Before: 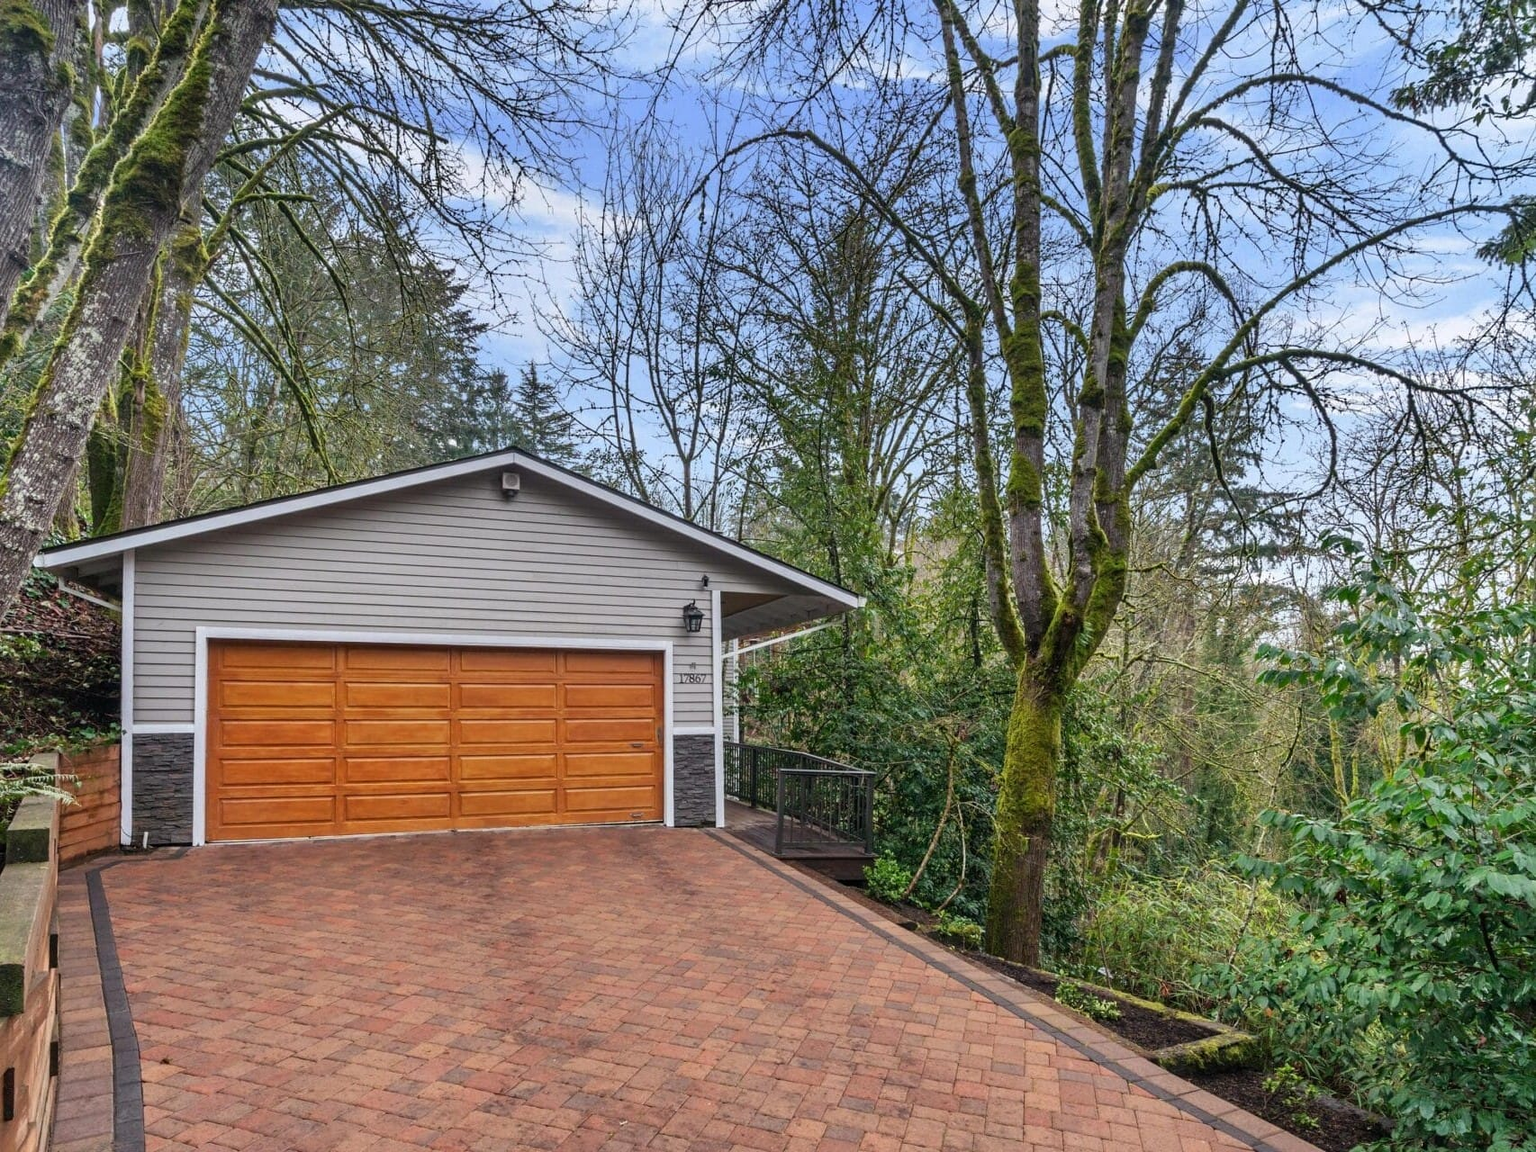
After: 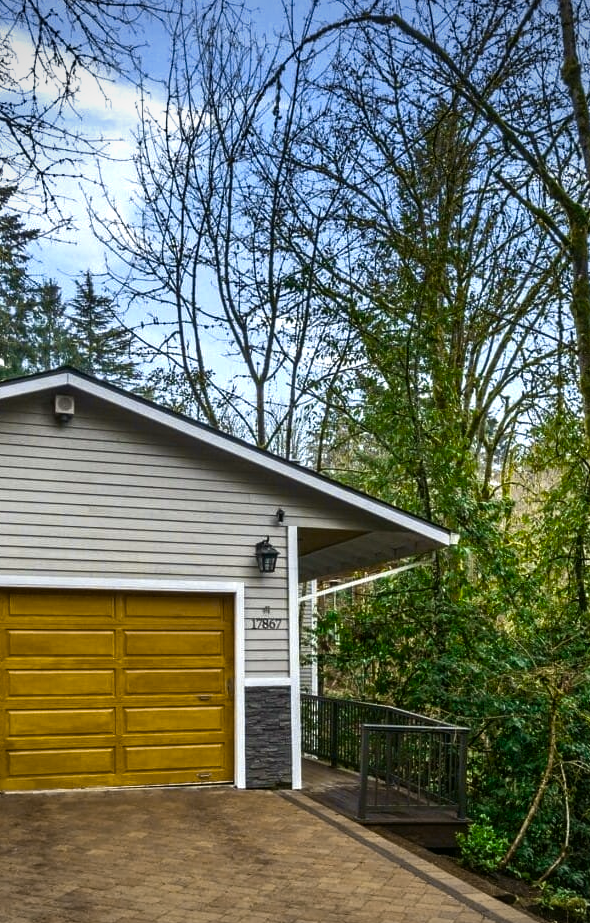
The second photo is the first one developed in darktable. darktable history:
vignetting: brightness -0.428, saturation -0.189, width/height ratio 1.097
crop and rotate: left 29.501%, top 10.226%, right 35.877%, bottom 17.658%
color correction: highlights b* 0.031, saturation 1.37
velvia: on, module defaults
tone curve: curves: ch1 [(0, 0) (0.173, 0.145) (0.467, 0.477) (0.808, 0.611) (1, 1)]; ch2 [(0, 0) (0.255, 0.314) (0.498, 0.509) (0.694, 0.64) (1, 1)], color space Lab, independent channels, preserve colors none
color balance rgb: shadows lift › luminance -9.094%, perceptual saturation grading › global saturation 34.961%, perceptual saturation grading › highlights -24.873%, perceptual saturation grading › shadows 50.027%, perceptual brilliance grading › highlights 14.581%, perceptual brilliance grading › mid-tones -6.997%, perceptual brilliance grading › shadows -26.419%
